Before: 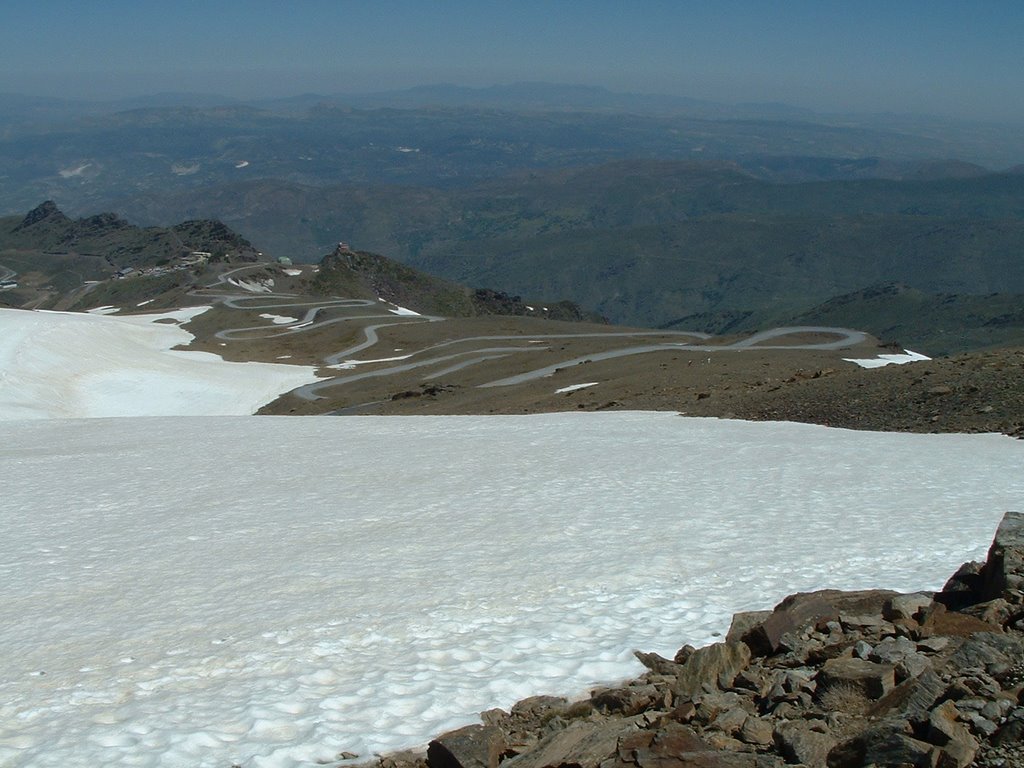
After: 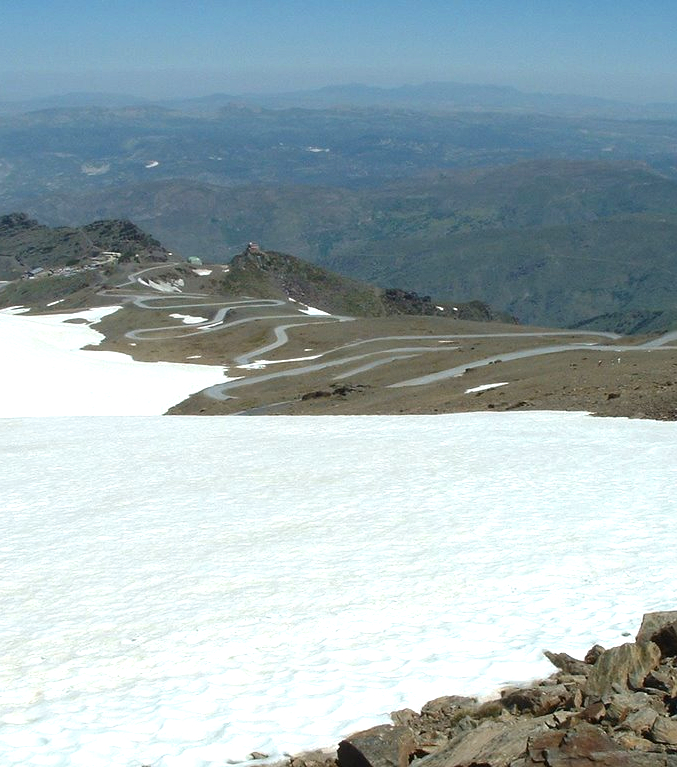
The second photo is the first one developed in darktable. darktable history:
crop and rotate: left 8.81%, right 25.053%
exposure: black level correction 0, exposure 0.891 EV, compensate highlight preservation false
